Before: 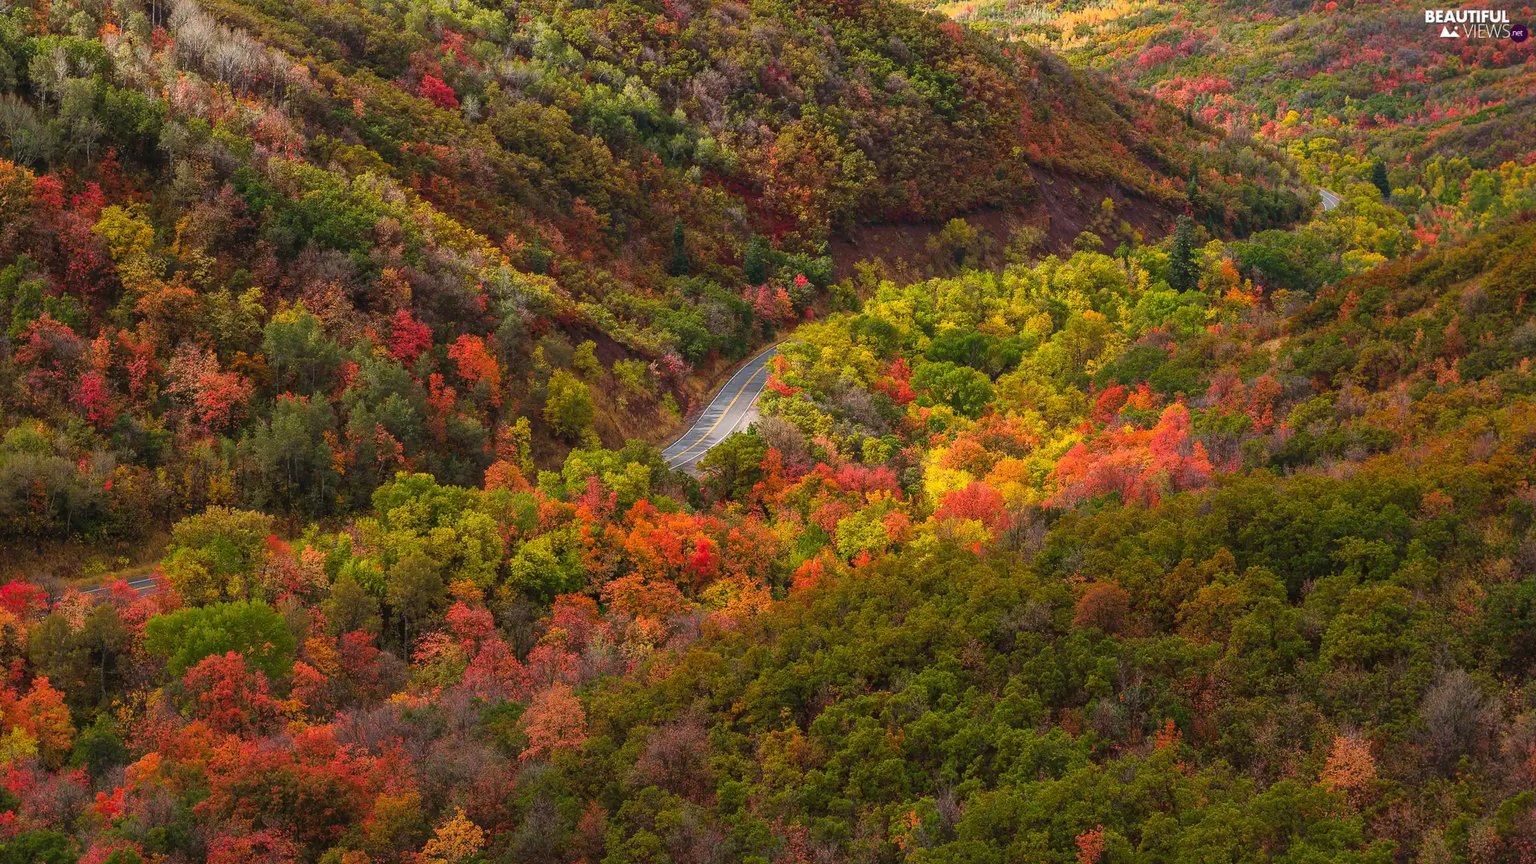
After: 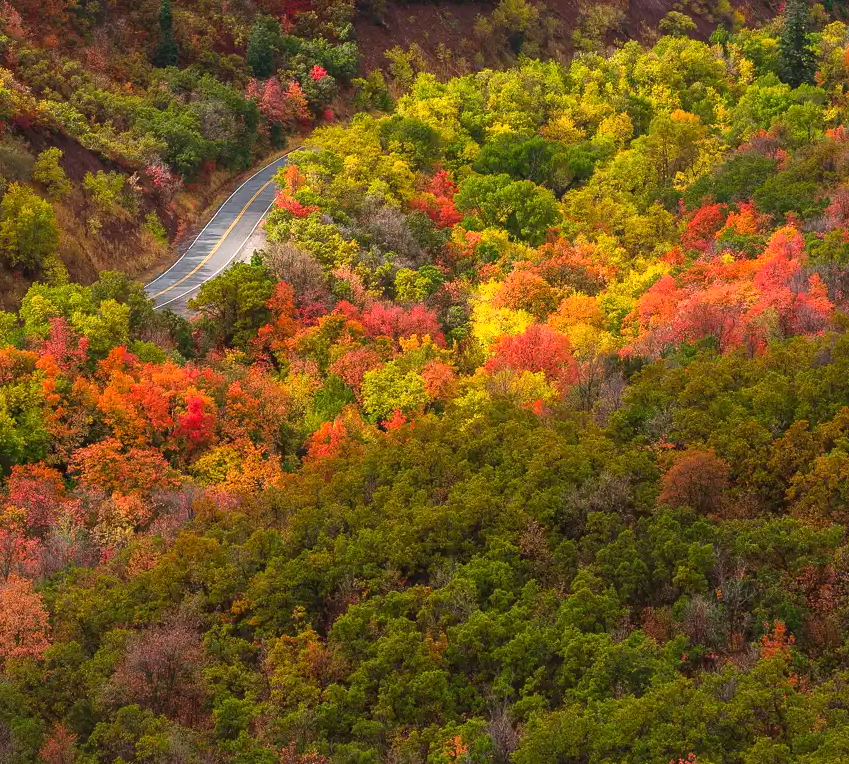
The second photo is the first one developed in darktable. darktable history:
exposure: exposure 0.267 EV, compensate exposure bias true, compensate highlight preservation false
crop: left 35.607%, top 25.816%, right 20.125%, bottom 3.437%
